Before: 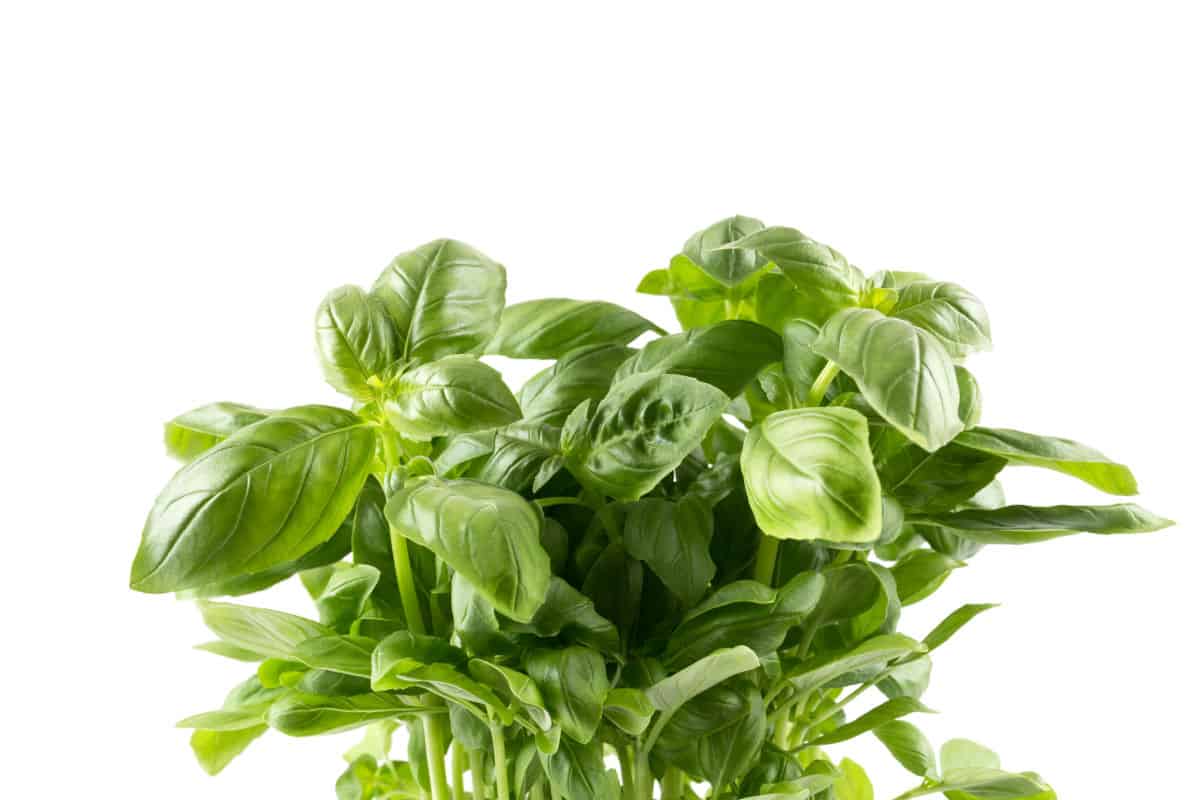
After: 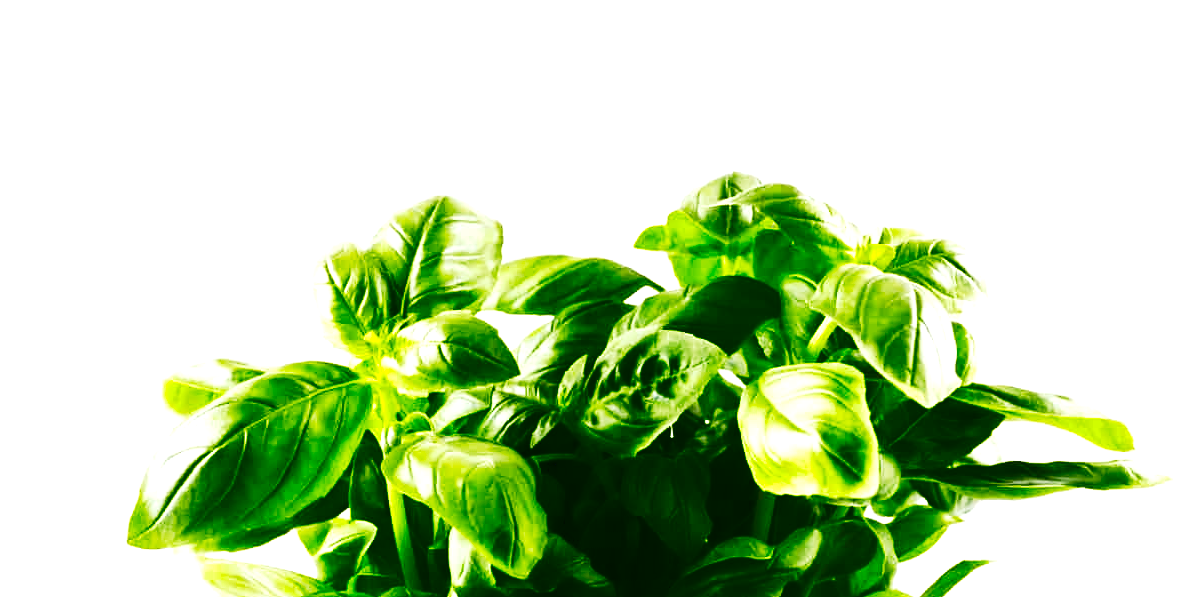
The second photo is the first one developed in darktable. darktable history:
base curve: curves: ch0 [(0, 0) (0.579, 0.807) (1, 1)], preserve colors none
contrast brightness saturation: brightness -0.997, saturation 0.988
crop: left 0.327%, top 5.558%, bottom 19.756%
exposure: black level correction 0, exposure 0.699 EV, compensate highlight preservation false
